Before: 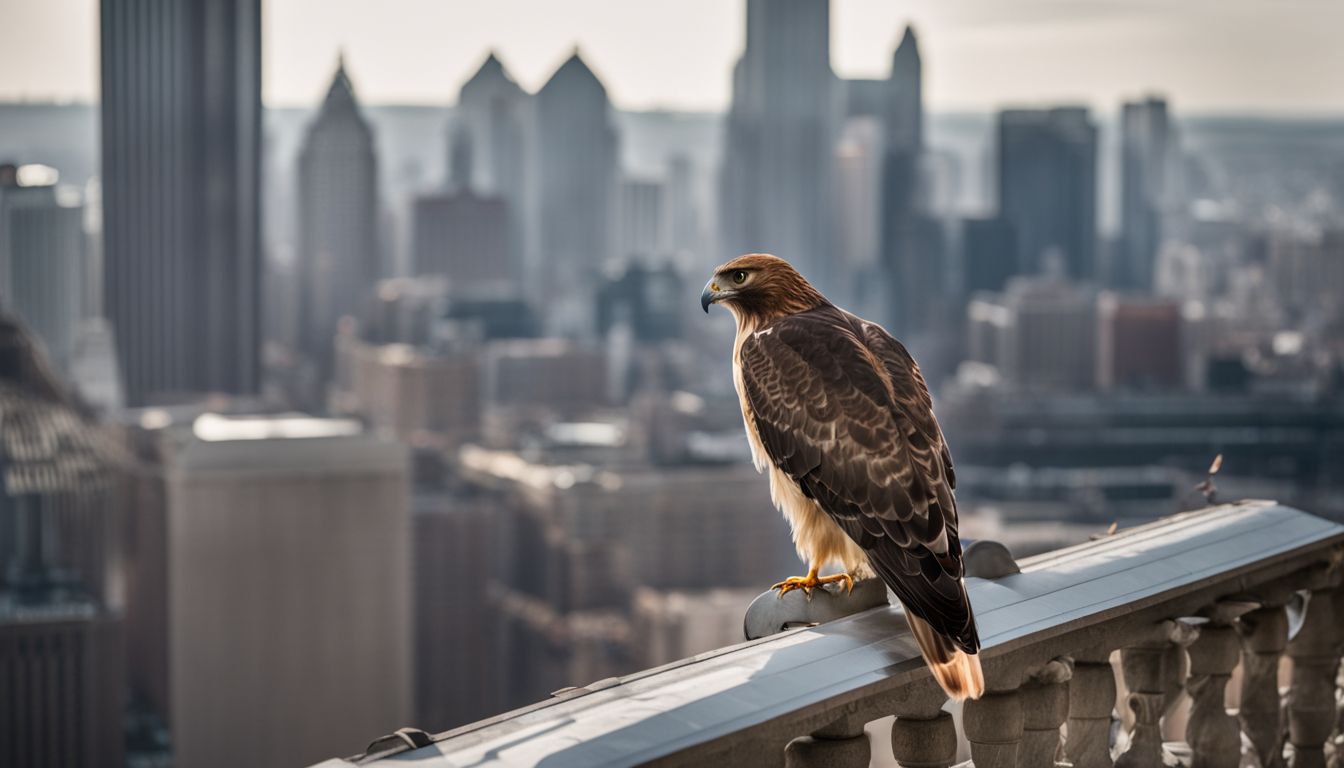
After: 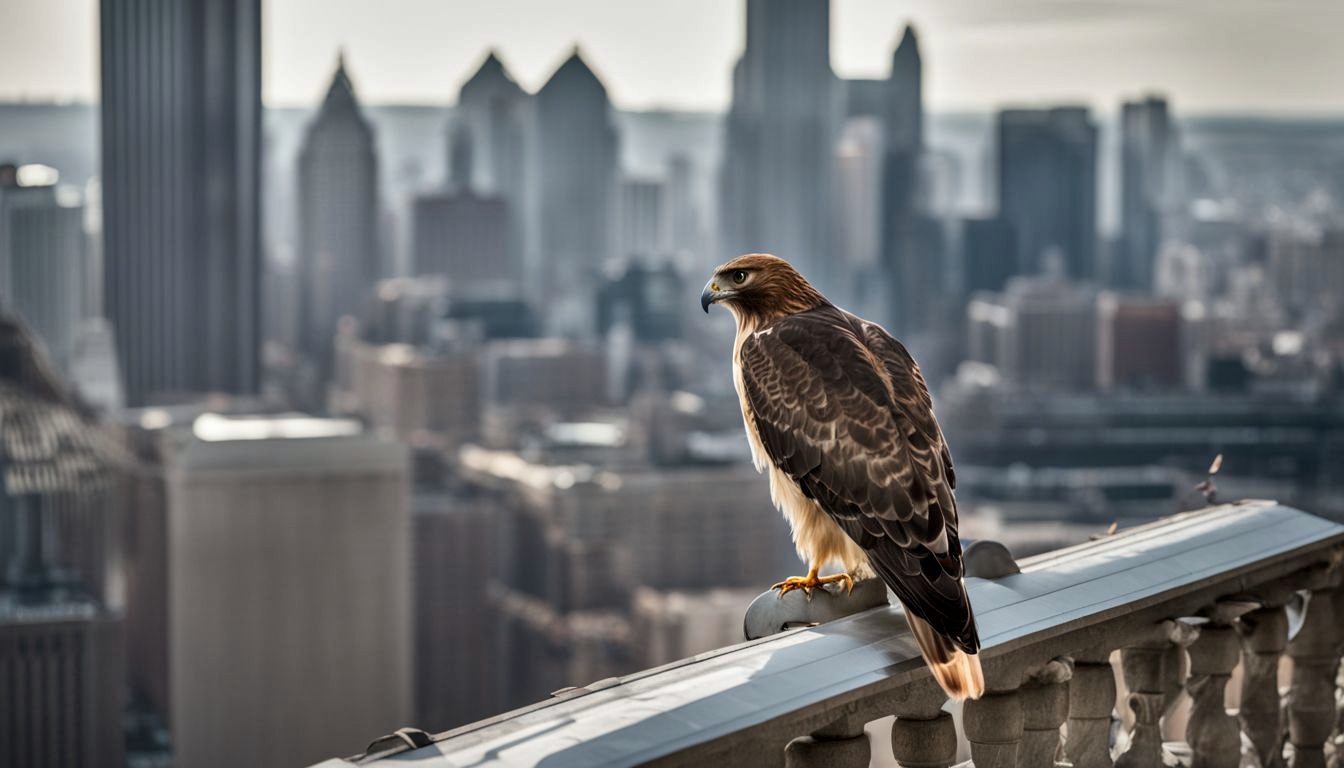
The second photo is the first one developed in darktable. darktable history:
local contrast: mode bilateral grid, contrast 30, coarseness 25, midtone range 0.2
white balance: red 0.978, blue 0.999
shadows and highlights: shadows 32.83, highlights -47.7, soften with gaussian
